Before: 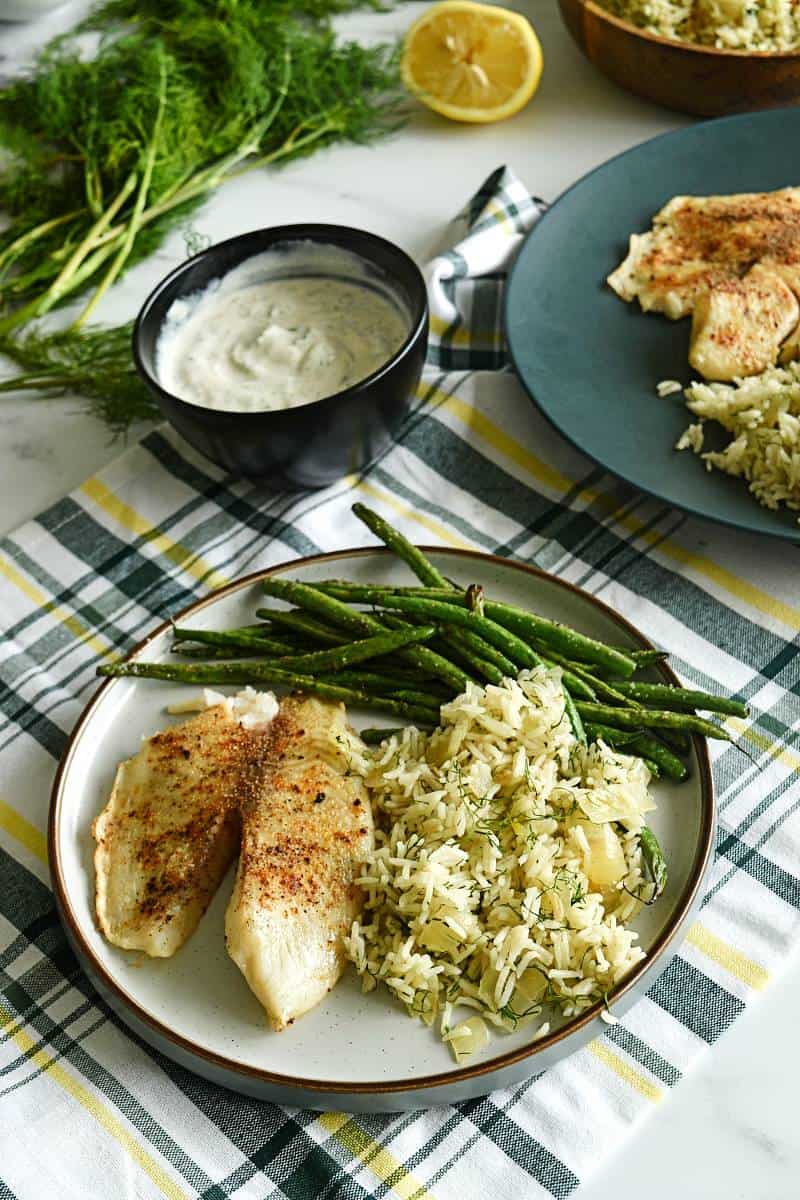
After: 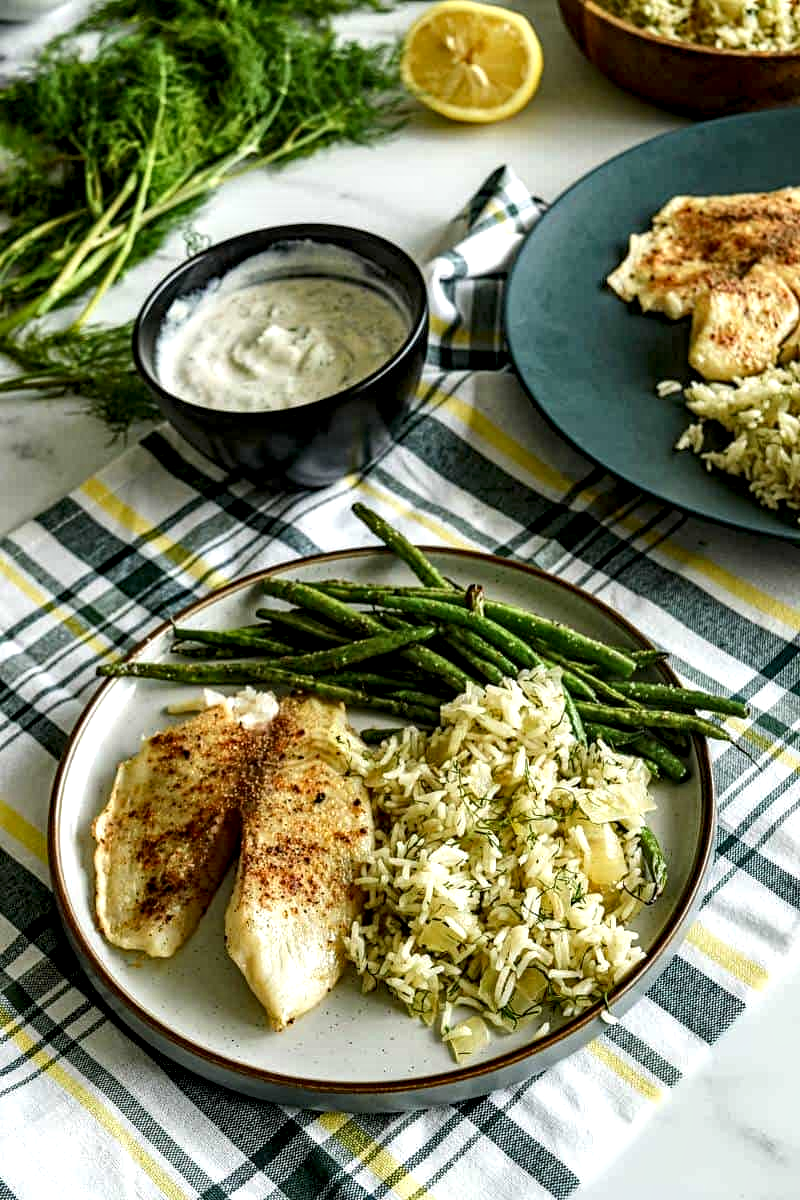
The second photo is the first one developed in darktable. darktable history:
haze removal: adaptive false
local contrast: highlights 60%, shadows 64%, detail 160%
